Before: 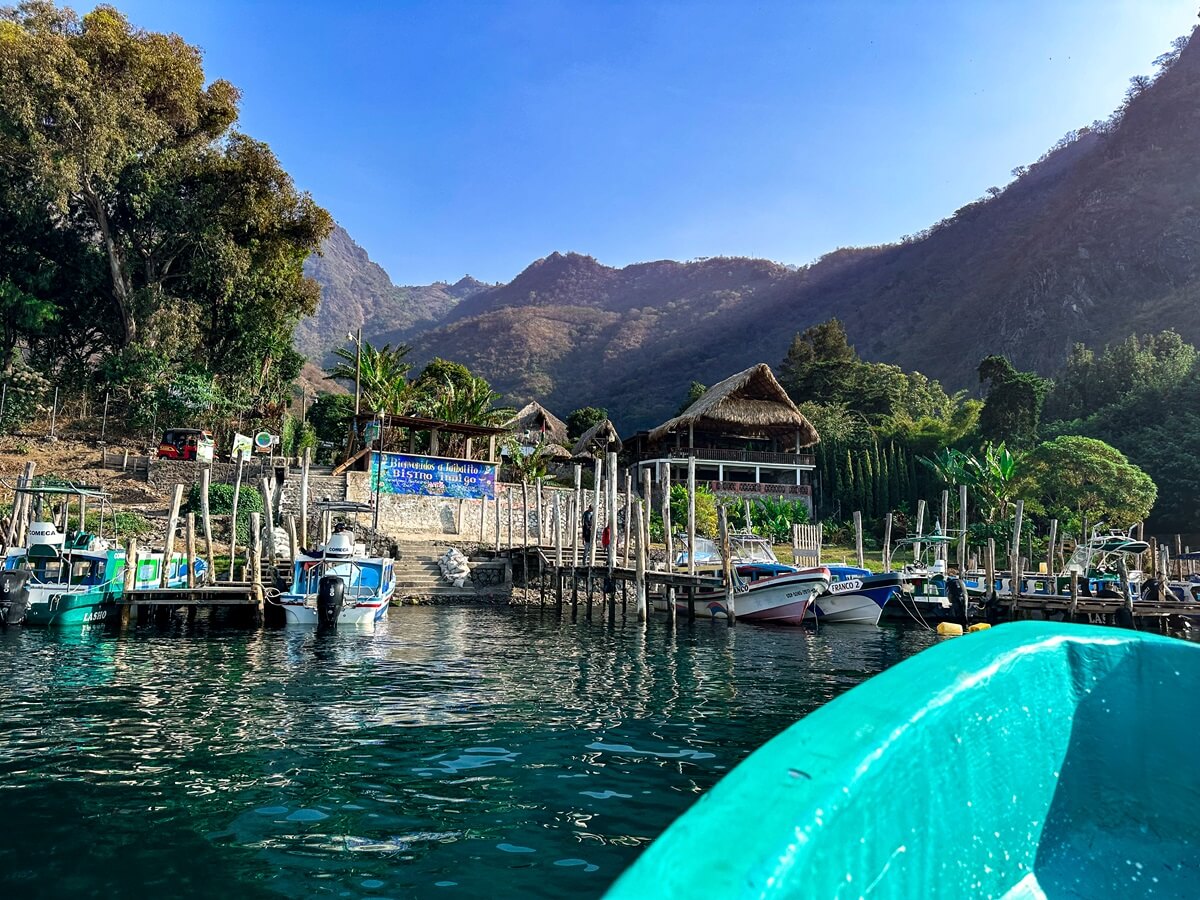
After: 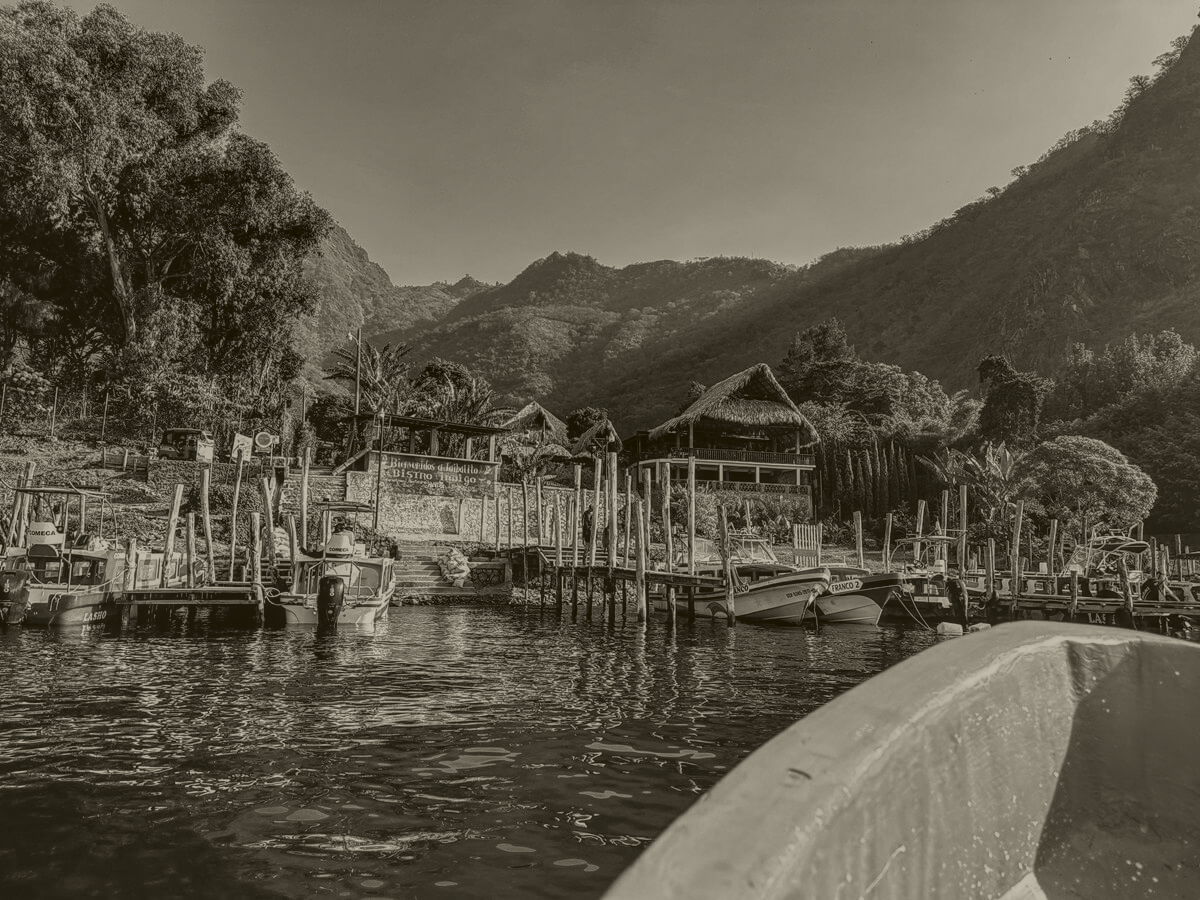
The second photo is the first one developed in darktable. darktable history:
local contrast: detail 150%
color balance rgb: perceptual saturation grading › global saturation -1%
colorize: hue 41.44°, saturation 22%, source mix 60%, lightness 10.61%
